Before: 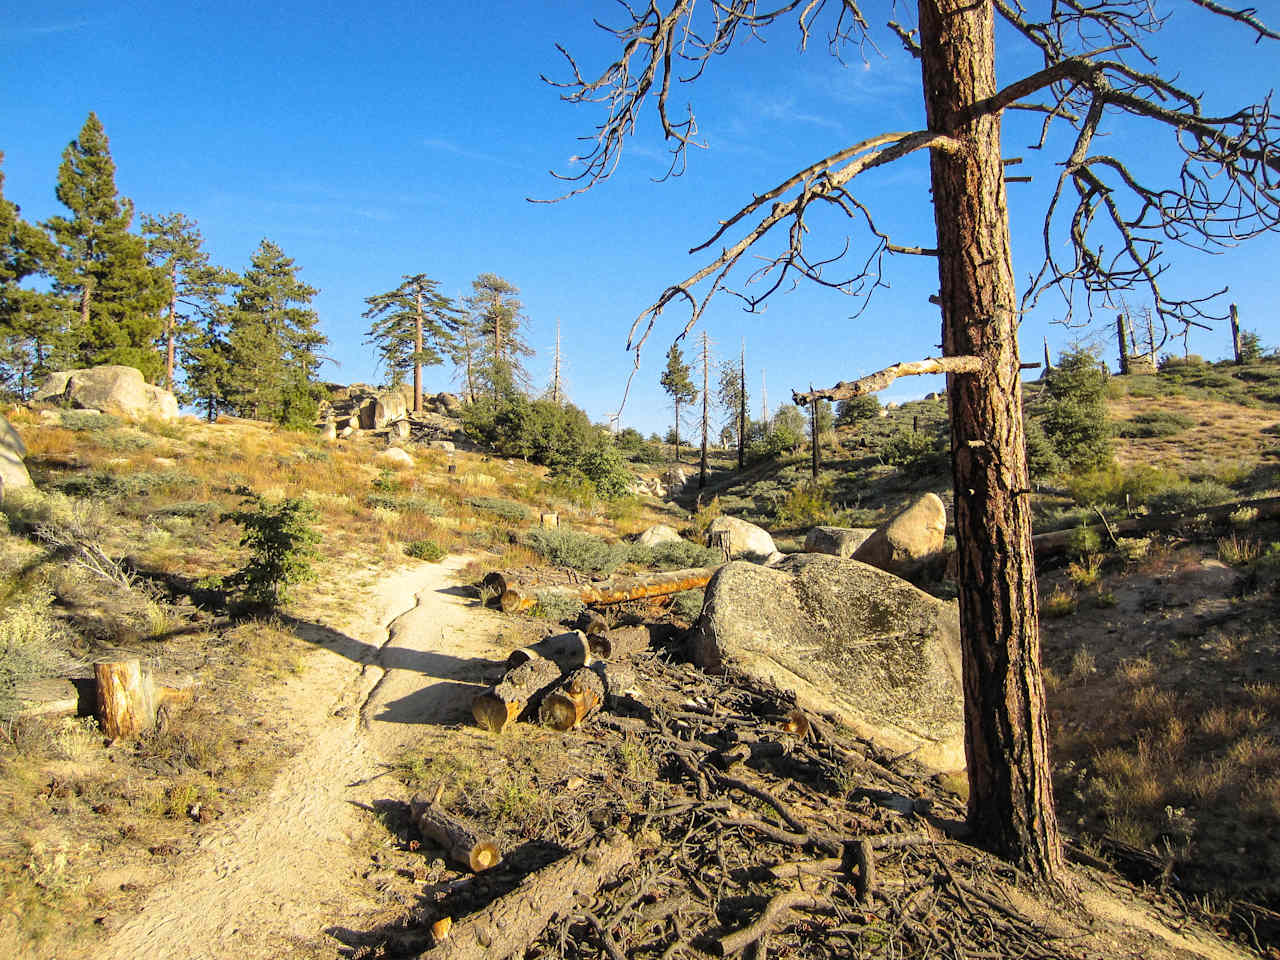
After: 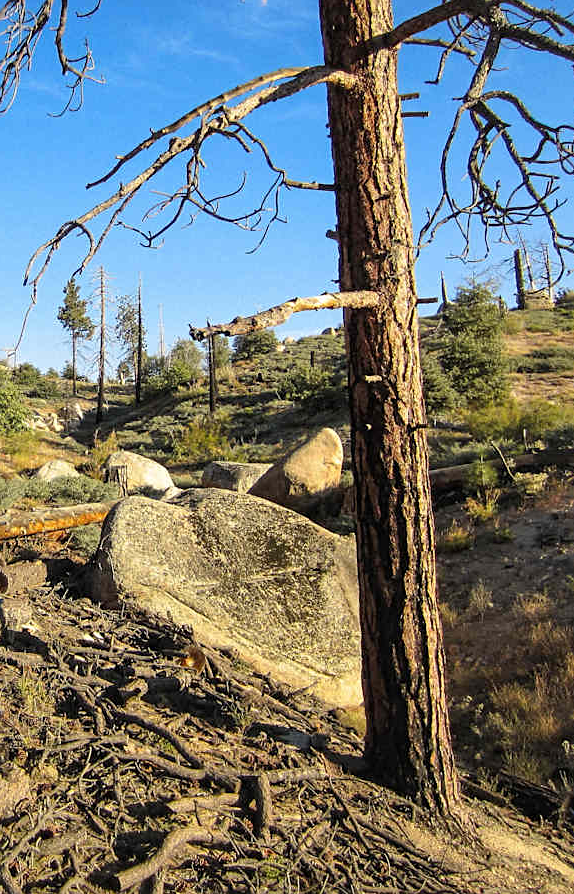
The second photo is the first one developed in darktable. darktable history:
crop: left 47.179%, top 6.846%, right 7.951%
sharpen: amount 0.212
